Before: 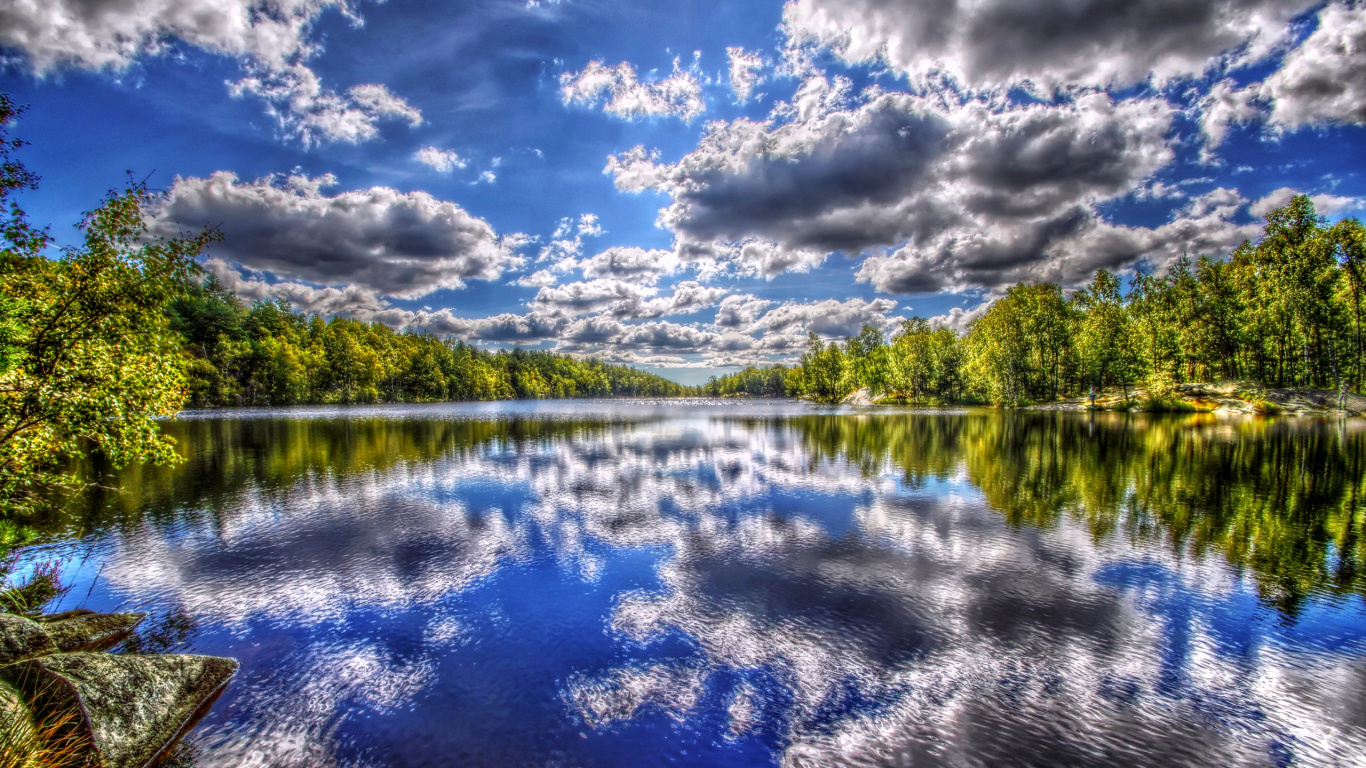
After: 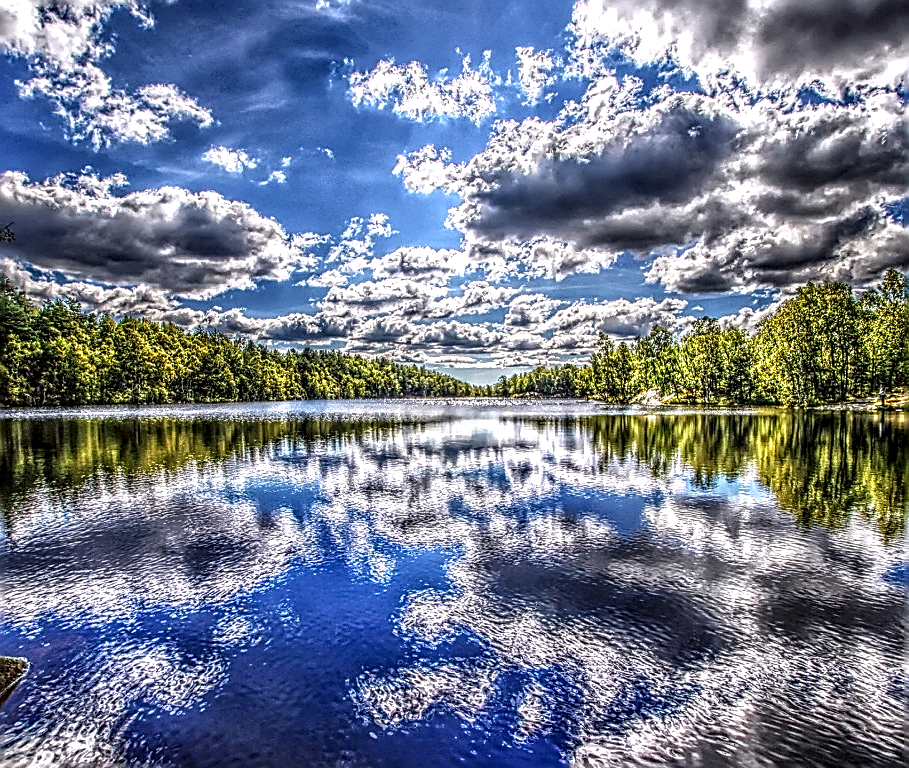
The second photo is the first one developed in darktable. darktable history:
exposure: black level correction -0.009, exposure 0.07 EV, compensate highlight preservation false
sharpen: amount 1.998
local contrast: highlights 17%, detail 188%
crop and rotate: left 15.468%, right 17.982%
